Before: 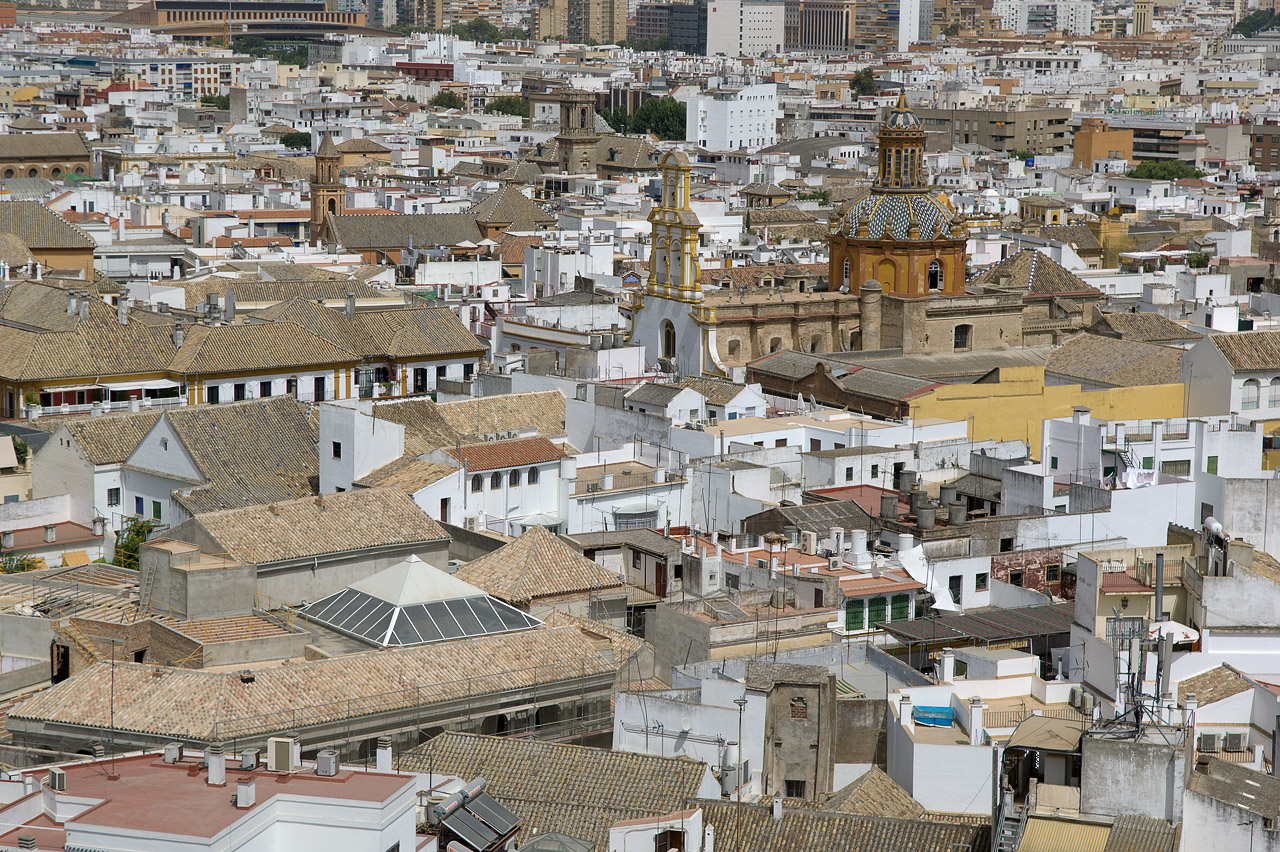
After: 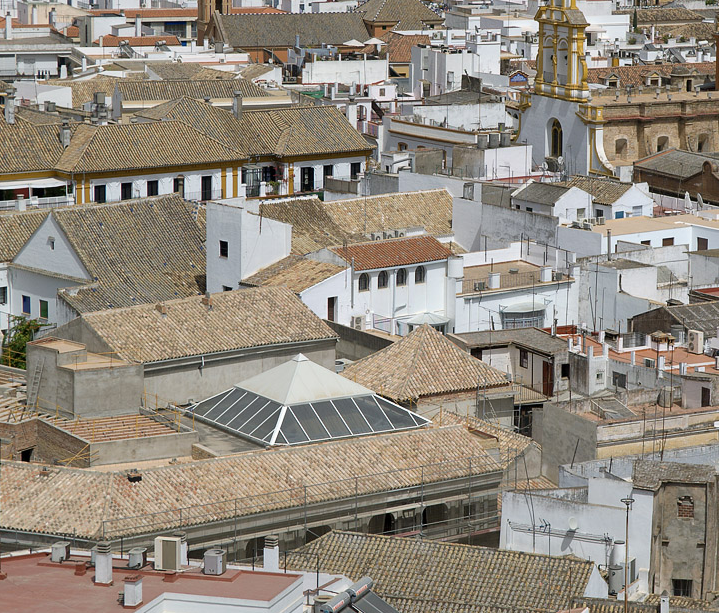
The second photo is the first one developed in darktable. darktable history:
crop: left 8.85%, top 23.627%, right 34.906%, bottom 4.335%
